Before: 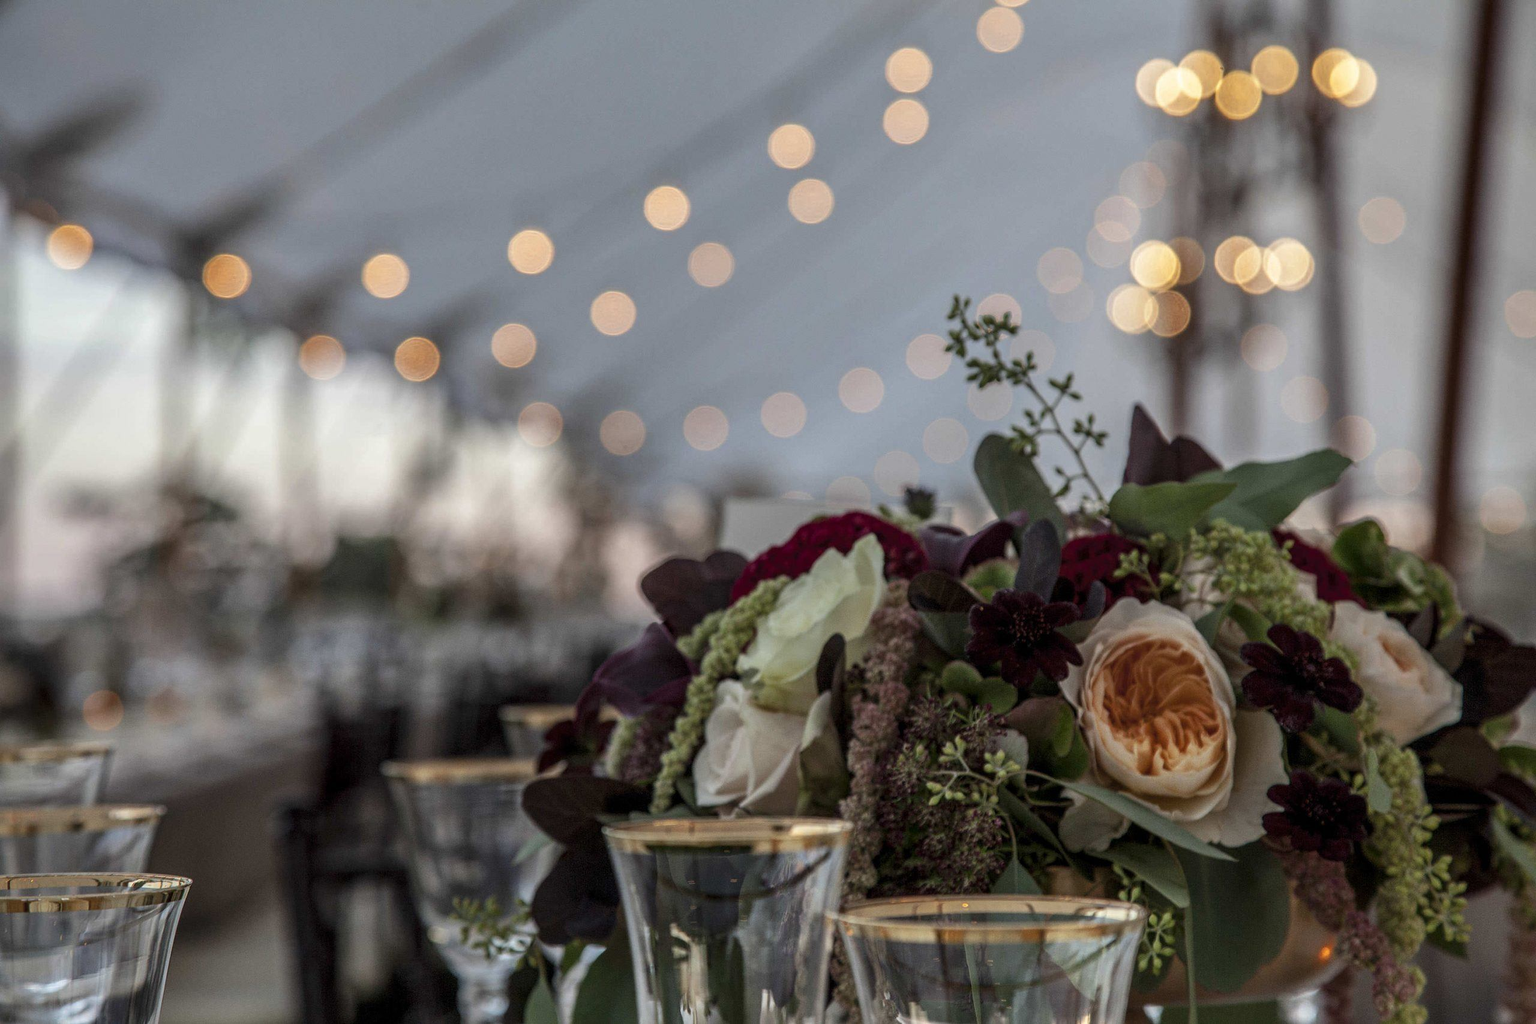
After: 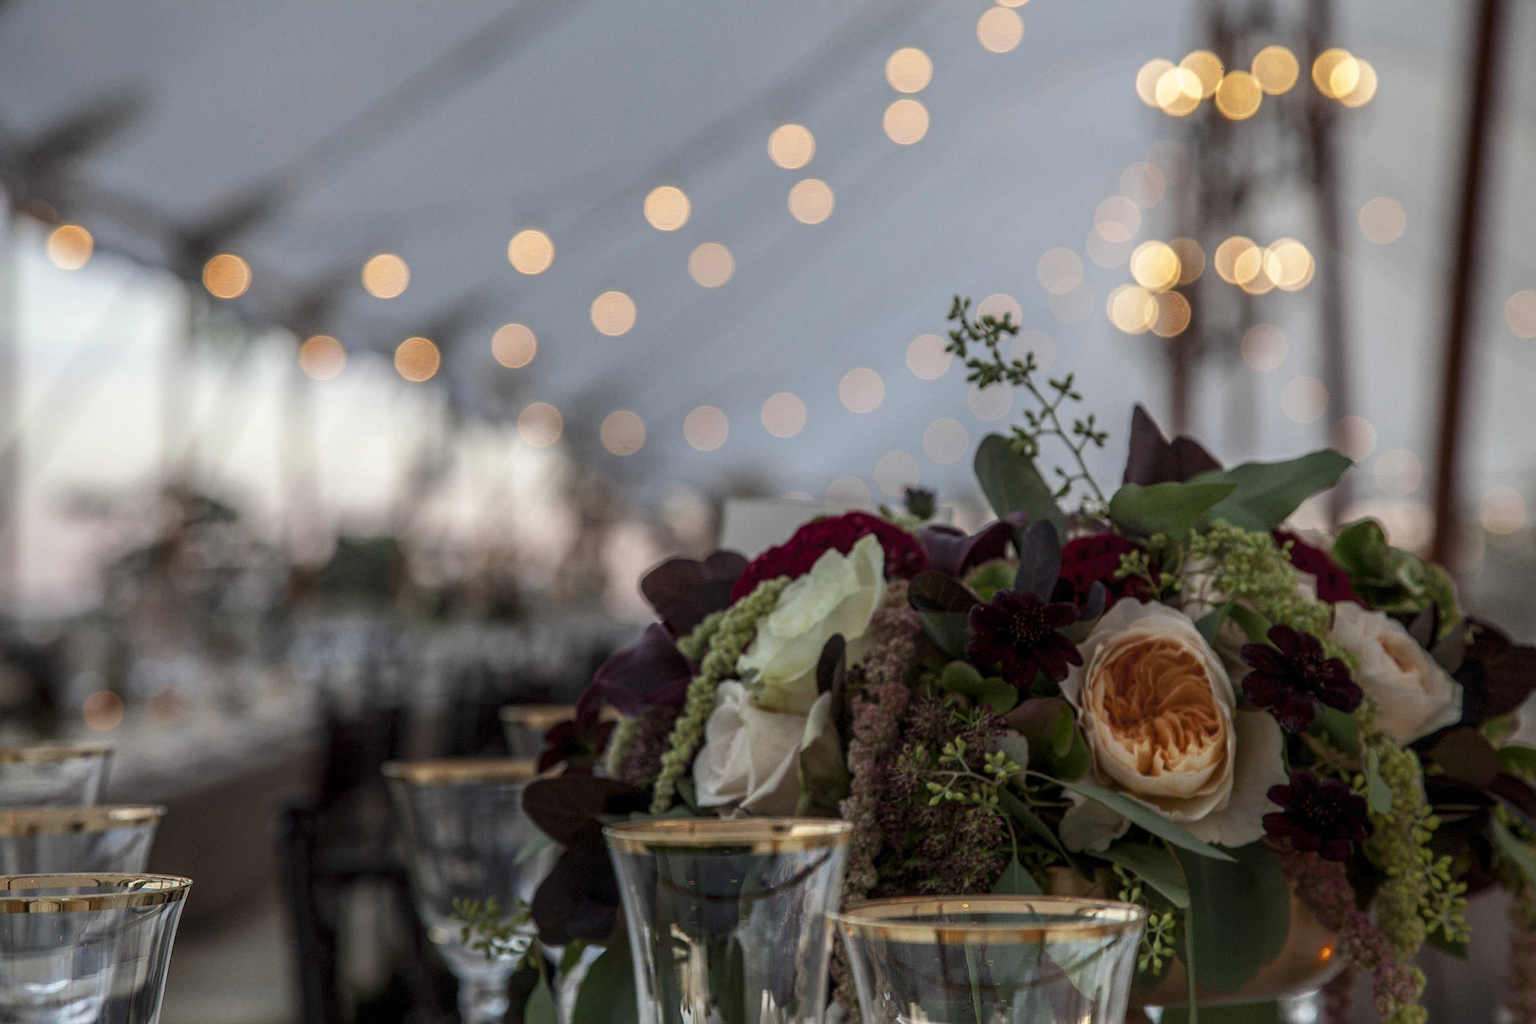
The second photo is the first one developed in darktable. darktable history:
shadows and highlights: shadows -38.37, highlights 63.42, soften with gaussian
exposure: compensate exposure bias true, compensate highlight preservation false
